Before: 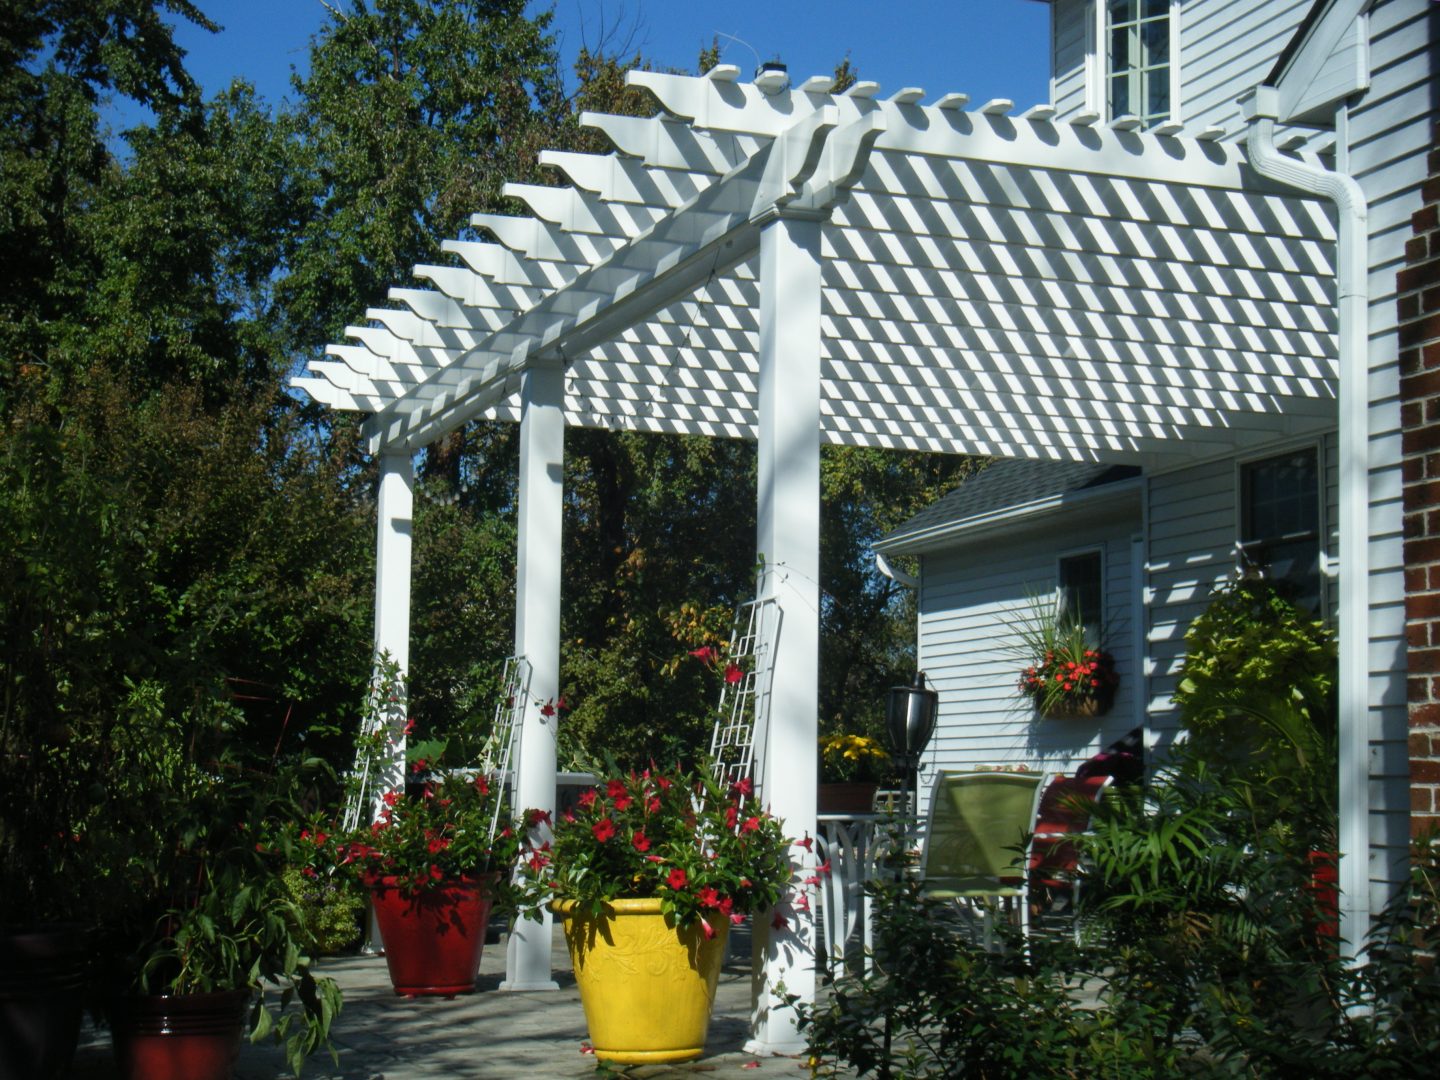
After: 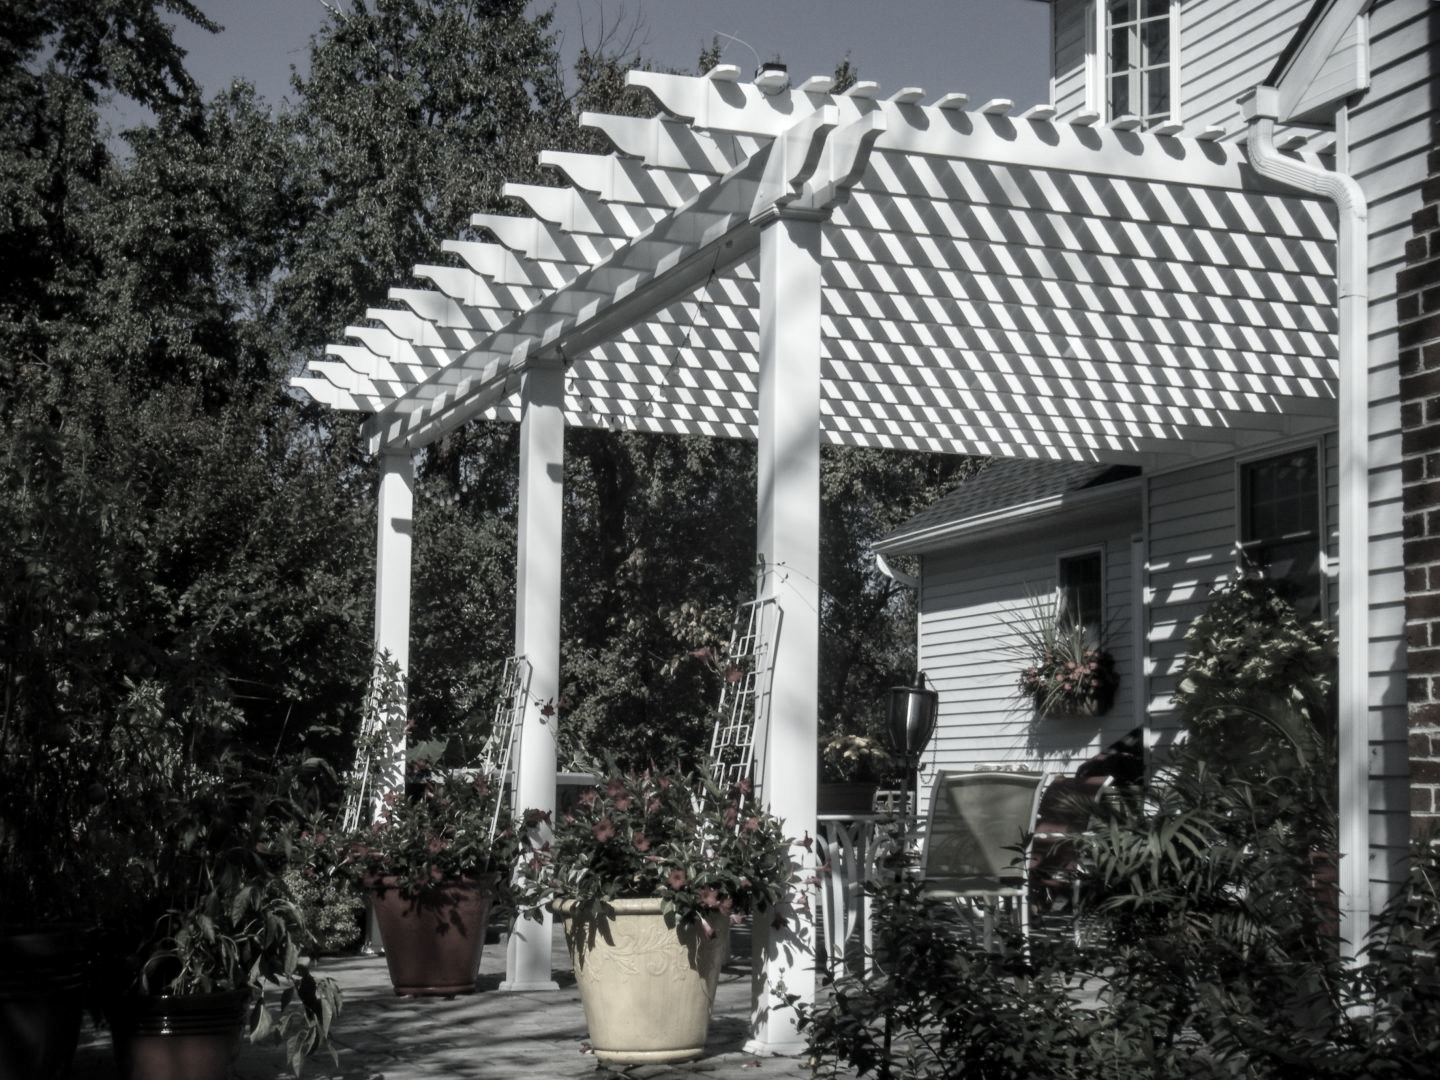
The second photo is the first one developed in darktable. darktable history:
color correction: highlights b* -0.03, saturation 0.163
local contrast: on, module defaults
